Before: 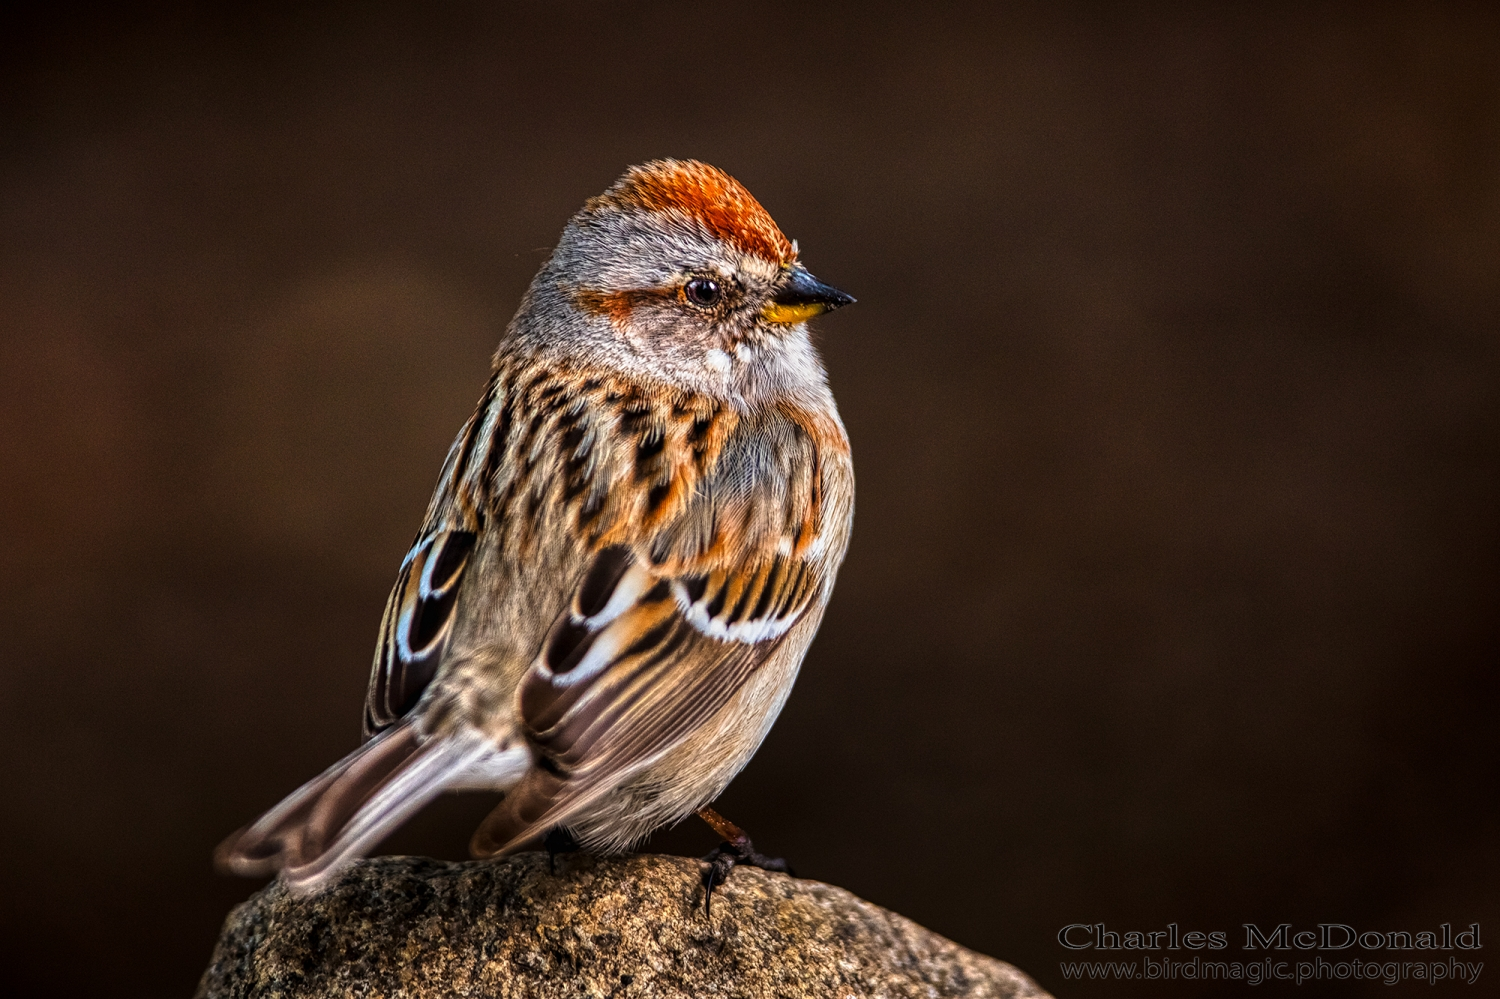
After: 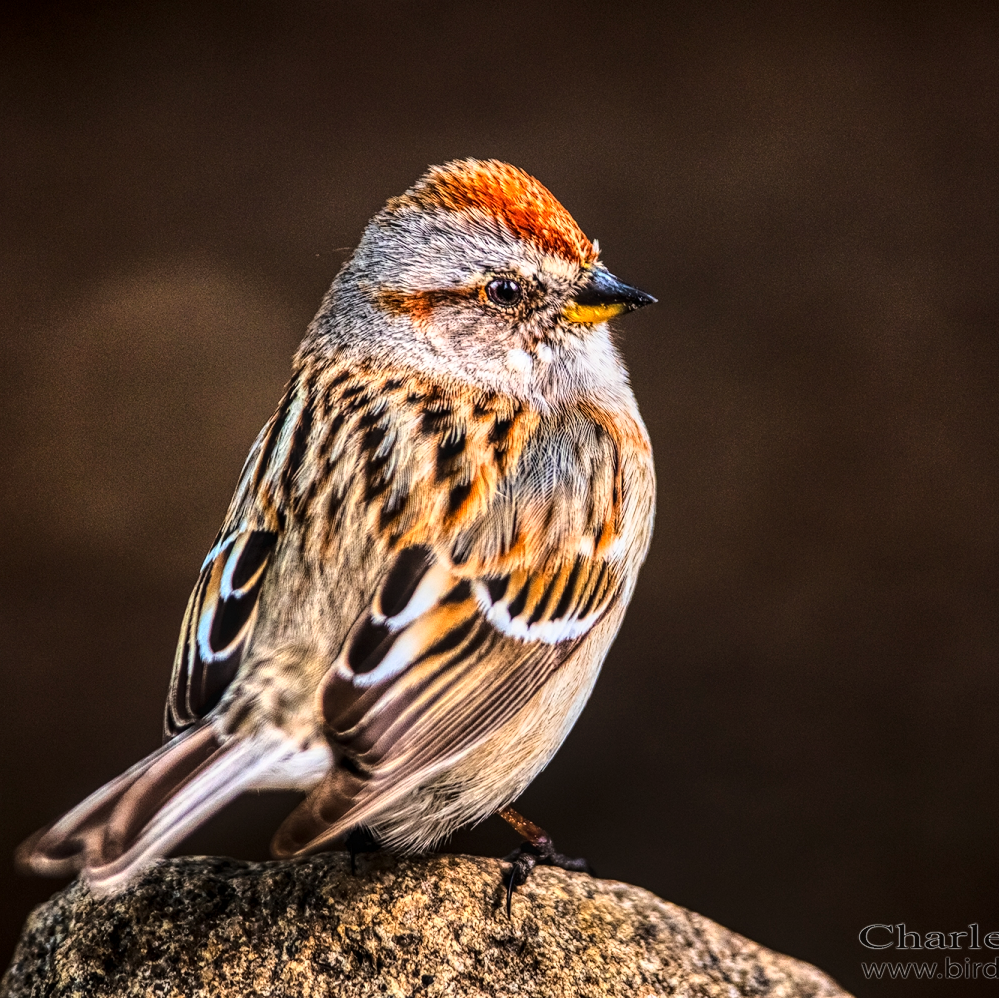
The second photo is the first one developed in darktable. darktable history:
local contrast: on, module defaults
base curve: curves: ch0 [(0, 0) (0.028, 0.03) (0.121, 0.232) (0.46, 0.748) (0.859, 0.968) (1, 1)]
crop and rotate: left 13.358%, right 19.994%
